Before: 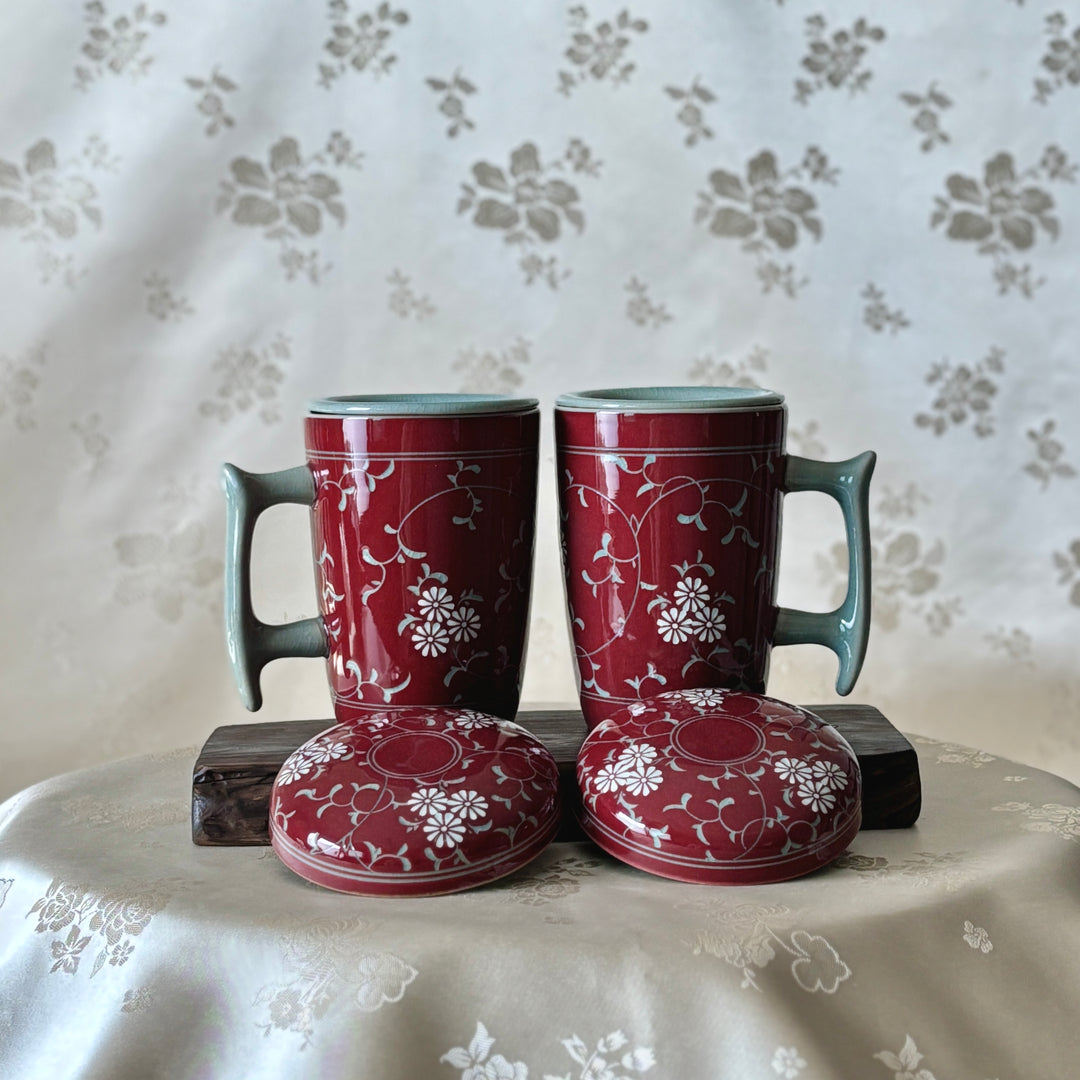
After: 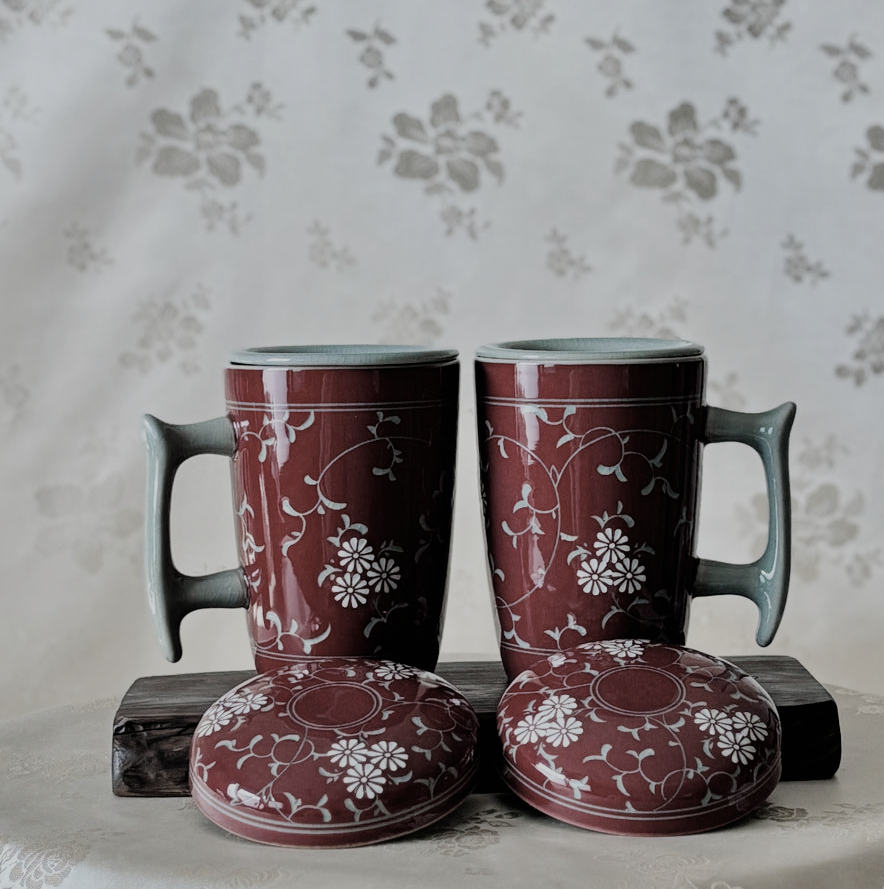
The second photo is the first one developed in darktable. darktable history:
color correction: highlights b* 0.057, saturation 0.557
crop and rotate: left 7.513%, top 4.598%, right 10.558%, bottom 13.024%
filmic rgb: black relative exposure -7.13 EV, white relative exposure 5.35 EV, hardness 3.03
